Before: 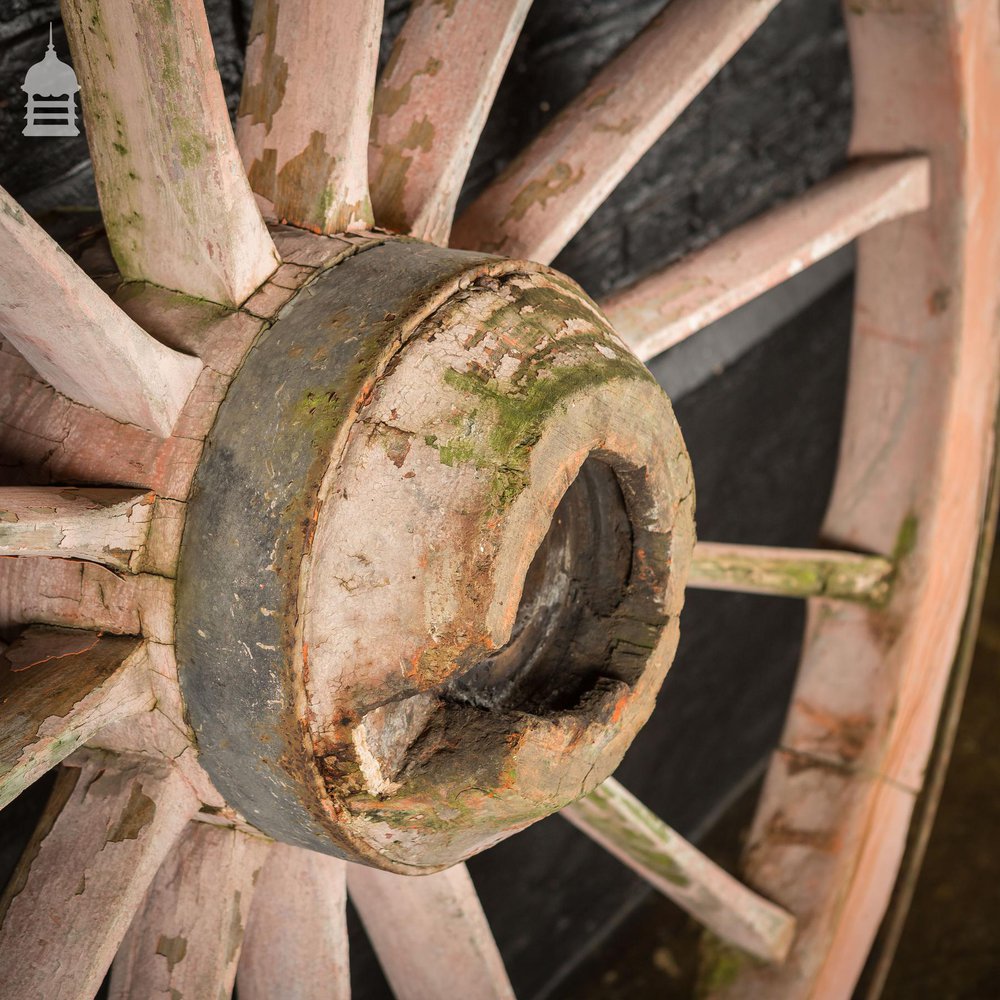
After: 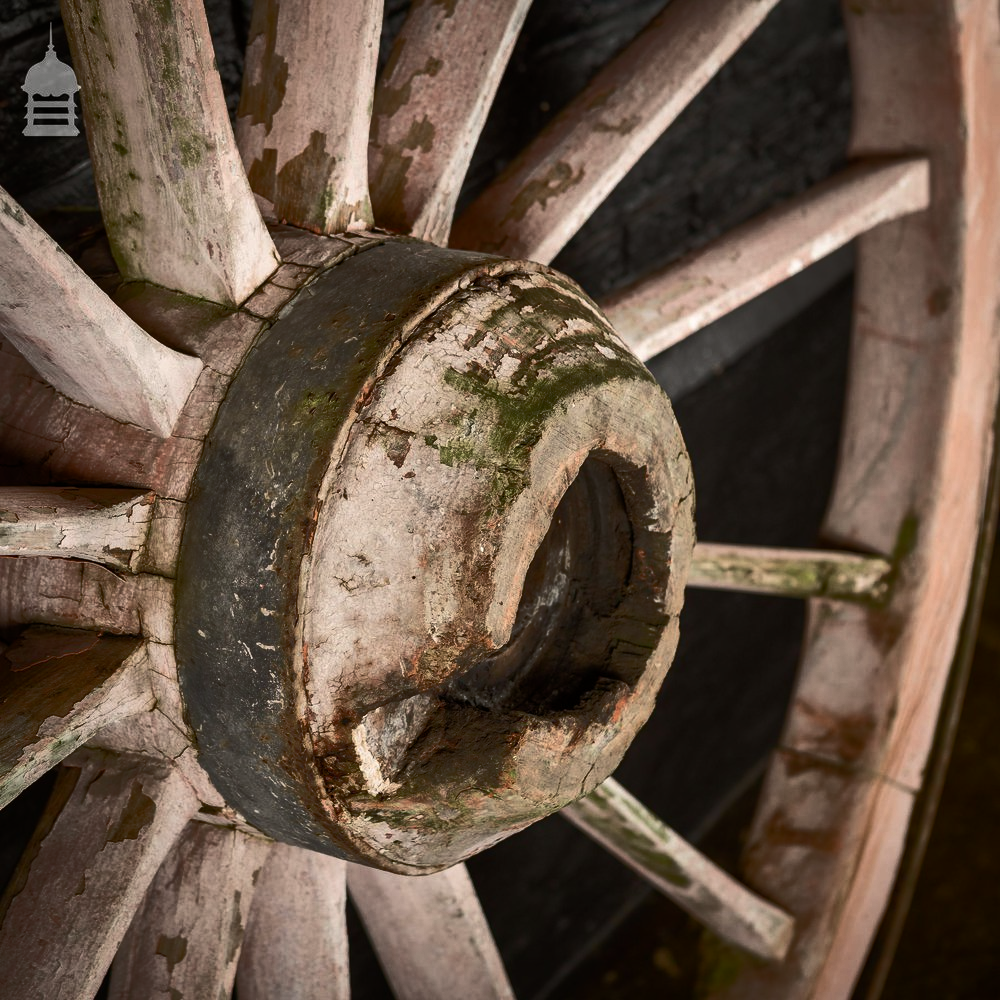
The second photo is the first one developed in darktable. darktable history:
color balance rgb: perceptual saturation grading › global saturation 20%, perceptual saturation grading › highlights -50.285%, perceptual saturation grading › shadows 30.477%, perceptual brilliance grading › highlights 2.355%, perceptual brilliance grading › mid-tones -50.263%, perceptual brilliance grading › shadows -50.115%, global vibrance 20%
